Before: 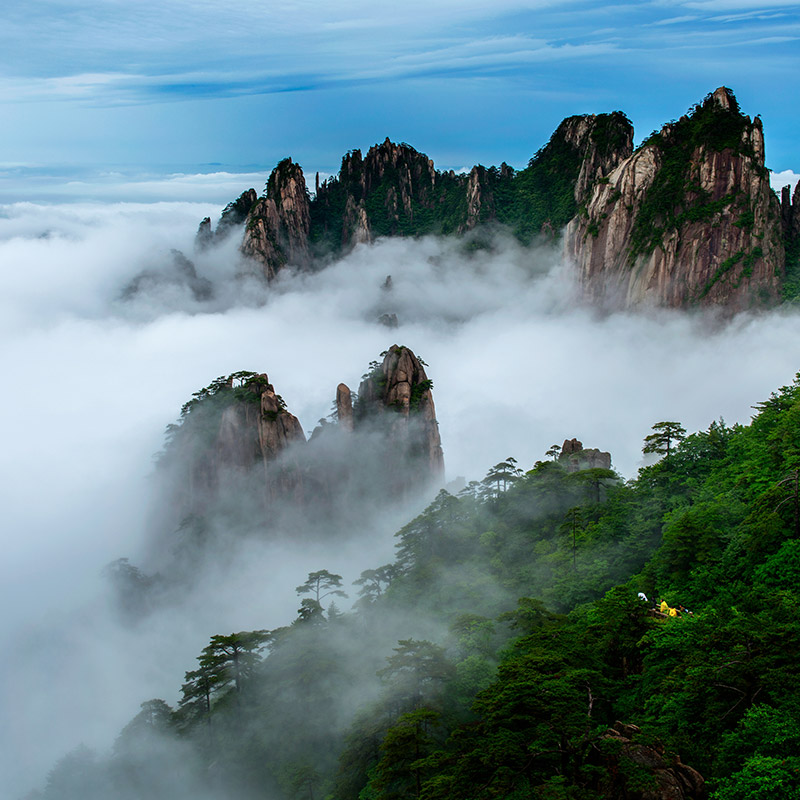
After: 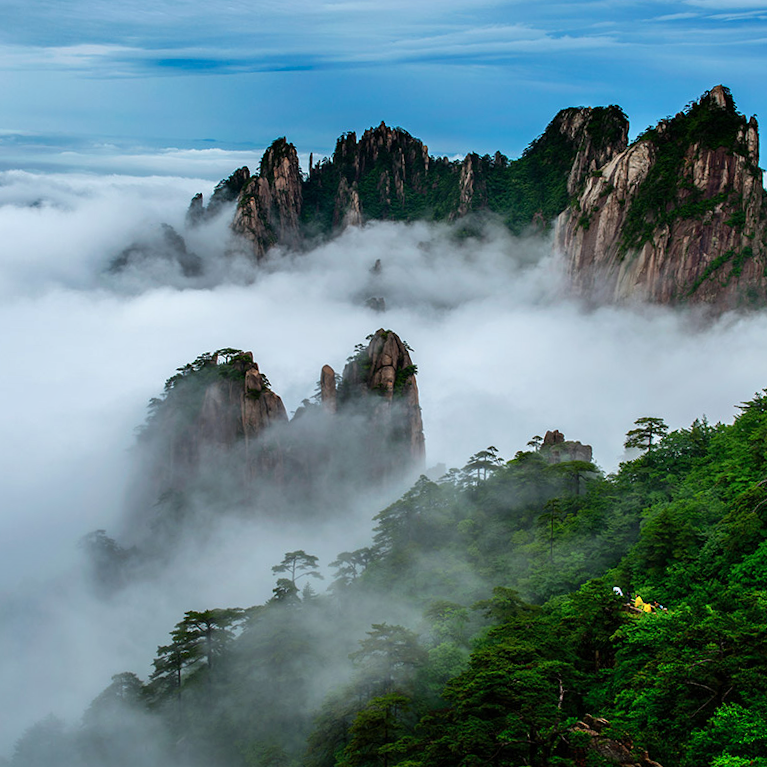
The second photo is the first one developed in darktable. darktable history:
crop and rotate: angle -2.49°
shadows and highlights: highlights color adjustment 72.81%, low approximation 0.01, soften with gaussian
